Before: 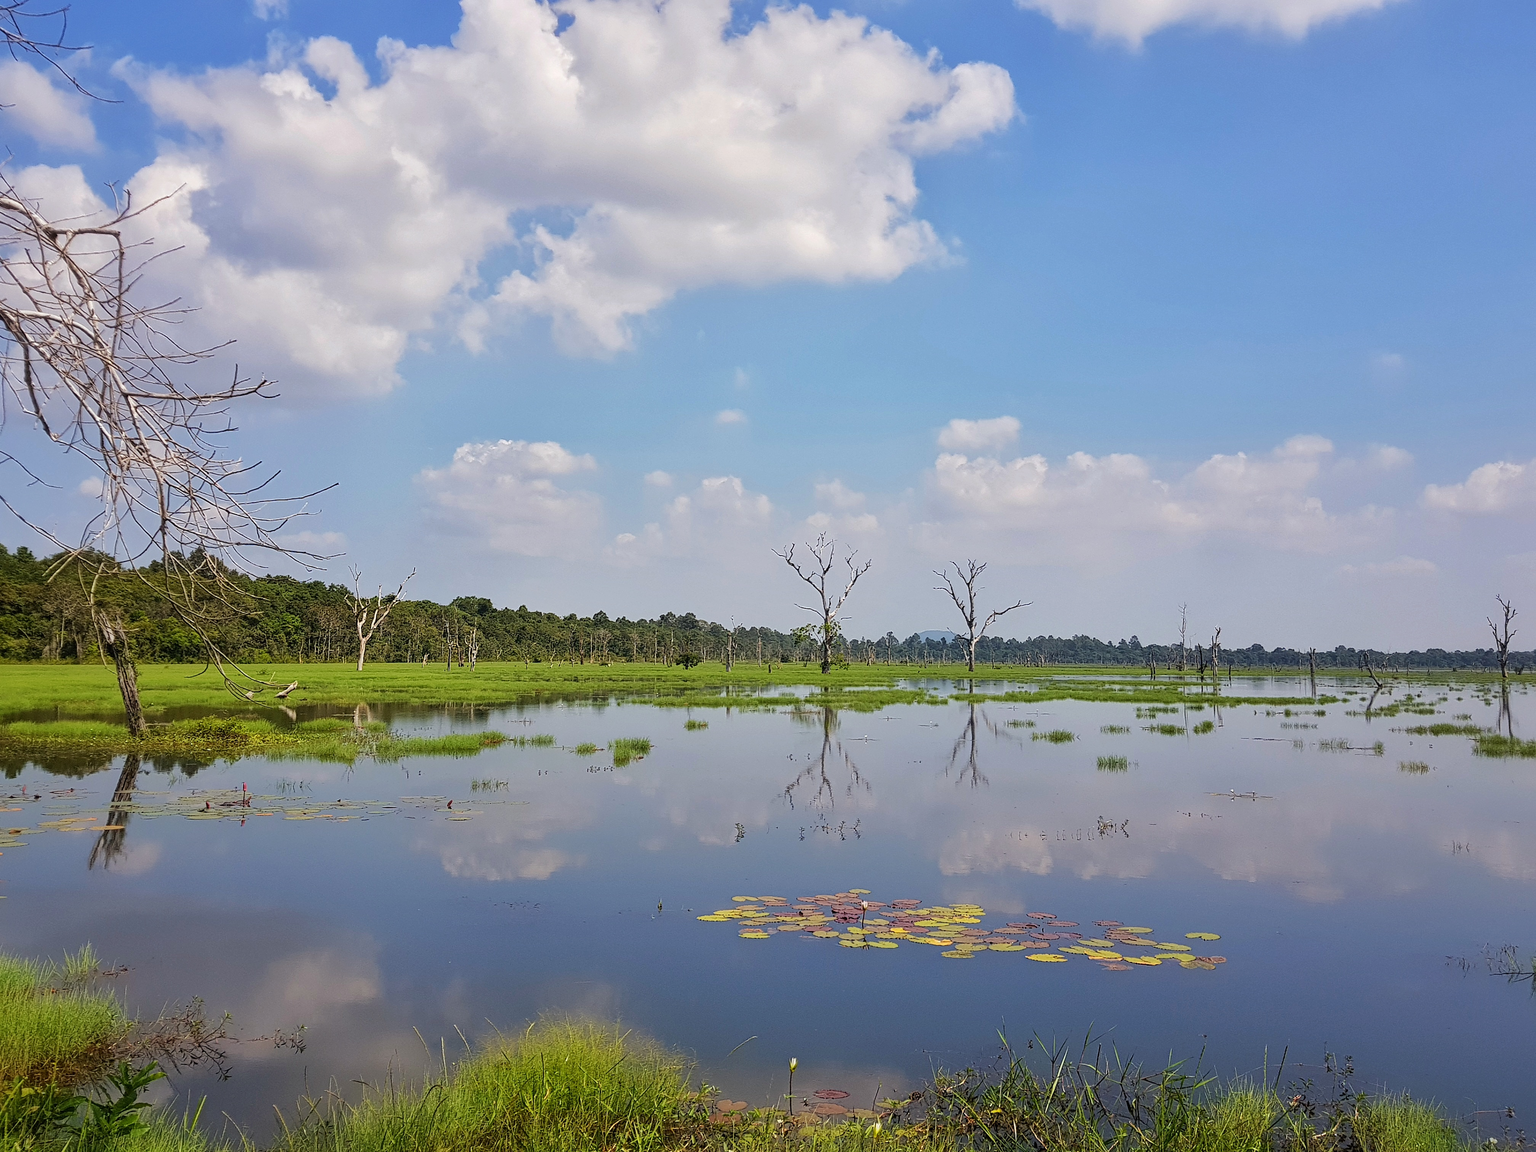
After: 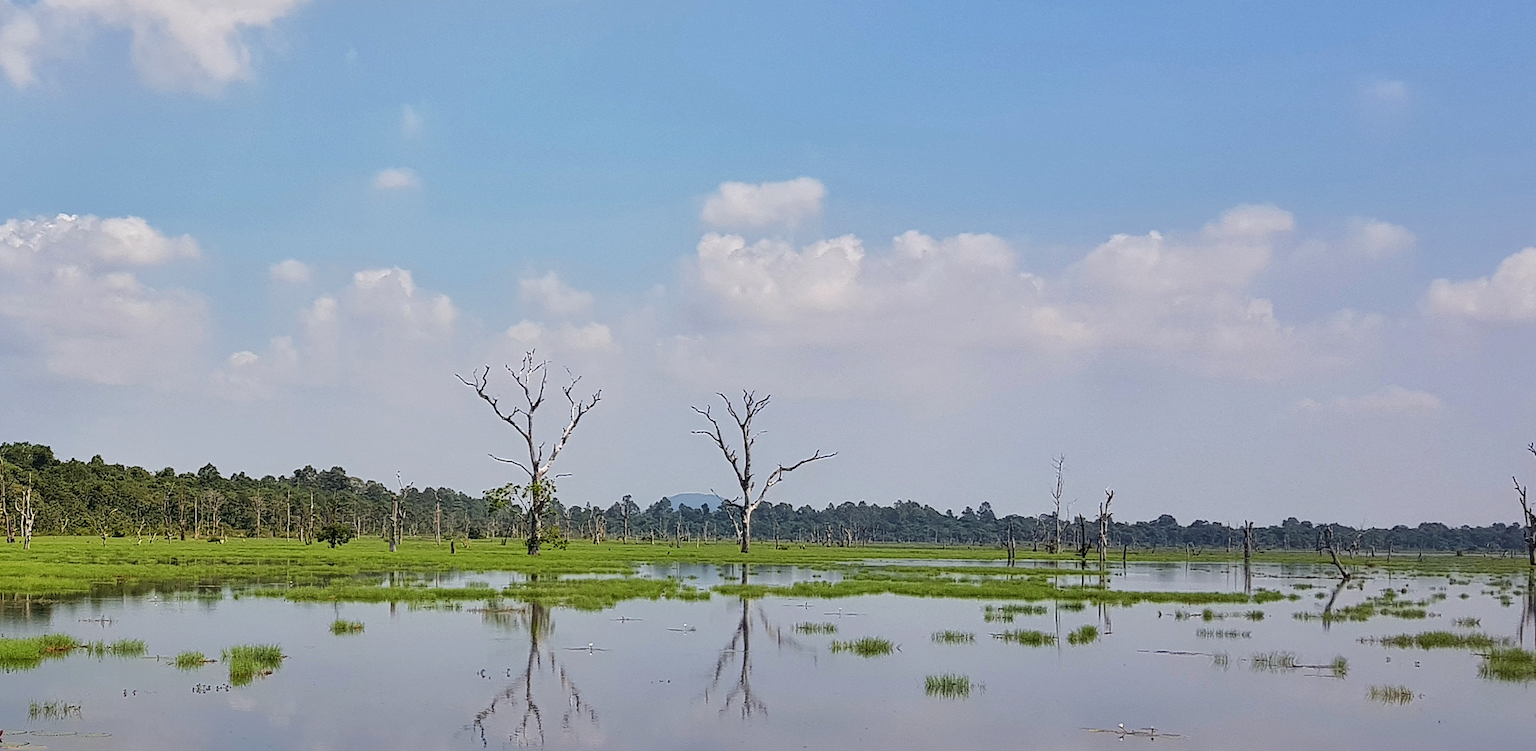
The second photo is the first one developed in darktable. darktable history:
crop and rotate: left 27.938%, top 27.046%, bottom 27.046%
rotate and perspective: rotation 0.074°, lens shift (vertical) 0.096, lens shift (horizontal) -0.041, crop left 0.043, crop right 0.952, crop top 0.024, crop bottom 0.979
